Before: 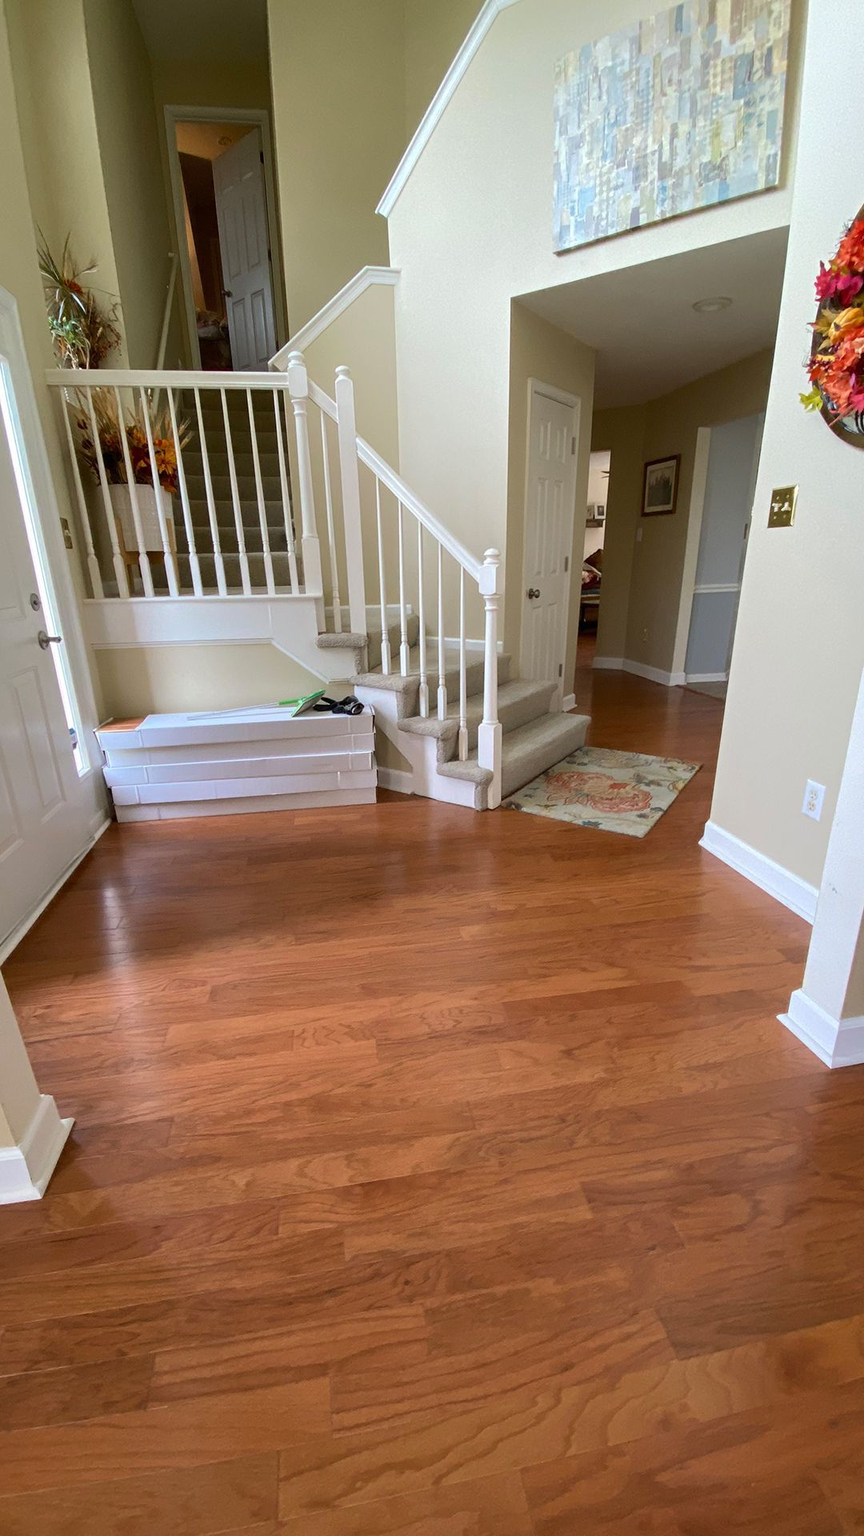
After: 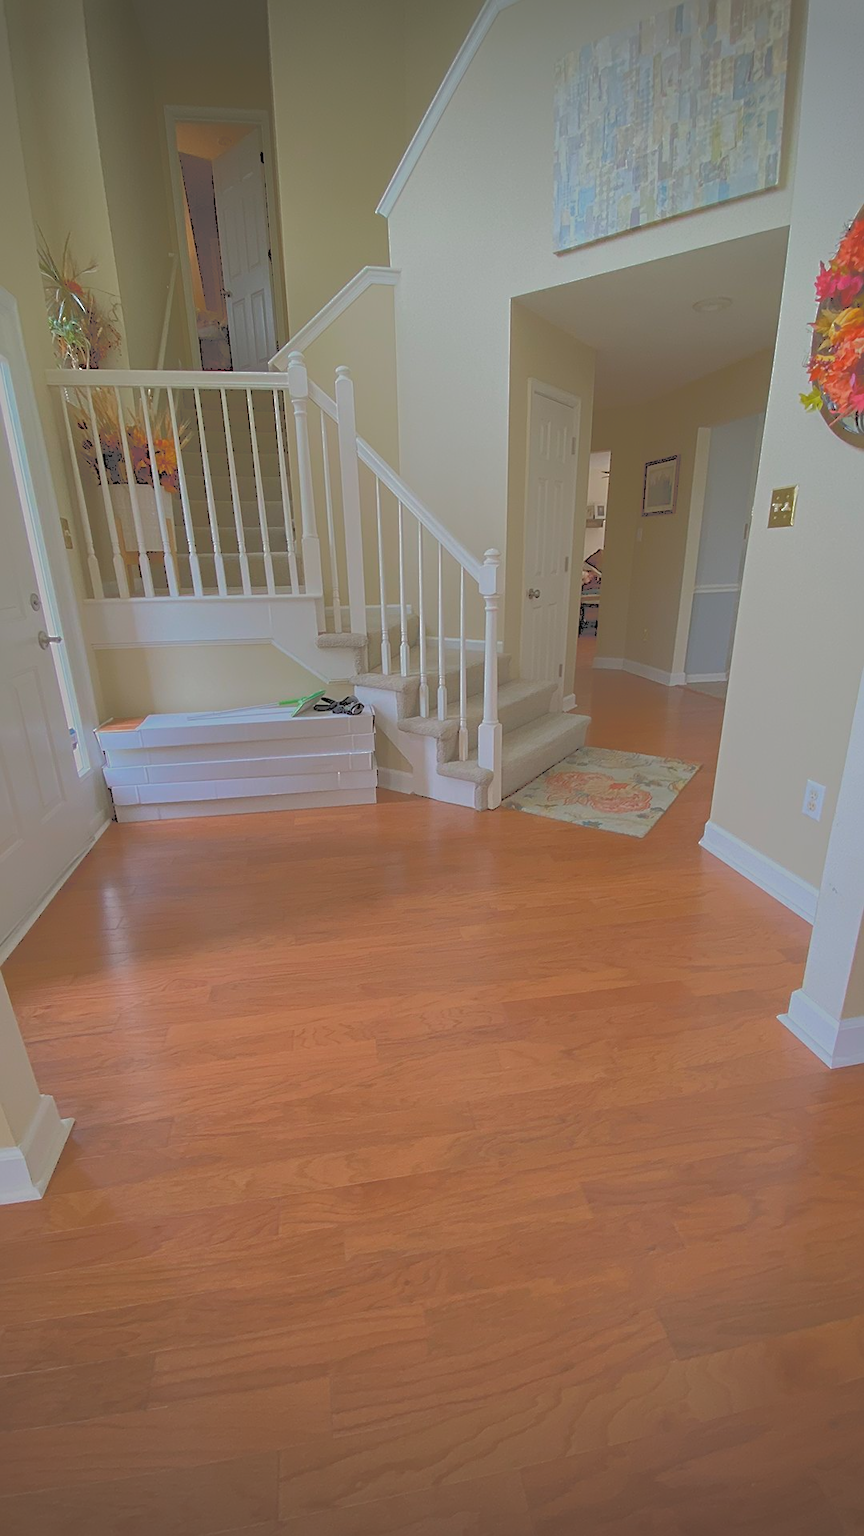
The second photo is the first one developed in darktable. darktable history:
vignetting: fall-off start 100.58%, brightness -0.419, saturation -0.31, width/height ratio 1.319
sharpen: on, module defaults
tone curve: curves: ch0 [(0, 0) (0.003, 0.322) (0.011, 0.327) (0.025, 0.345) (0.044, 0.365) (0.069, 0.378) (0.1, 0.391) (0.136, 0.403) (0.177, 0.412) (0.224, 0.429) (0.277, 0.448) (0.335, 0.474) (0.399, 0.503) (0.468, 0.537) (0.543, 0.57) (0.623, 0.61) (0.709, 0.653) (0.801, 0.699) (0.898, 0.75) (1, 1)], color space Lab, independent channels, preserve colors none
exposure: exposure -0.487 EV, compensate exposure bias true, compensate highlight preservation false
